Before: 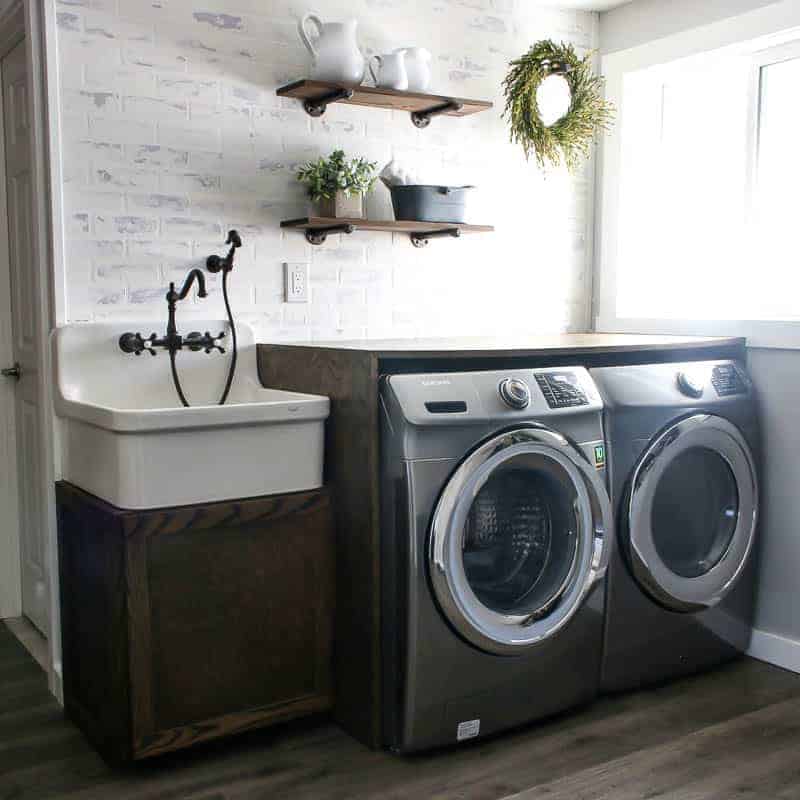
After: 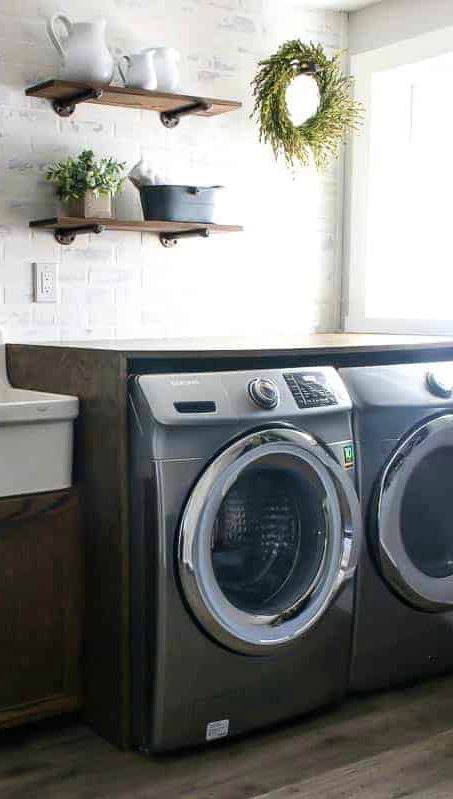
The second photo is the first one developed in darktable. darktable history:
crop: left 31.458%, top 0%, right 11.876%
velvia: on, module defaults
